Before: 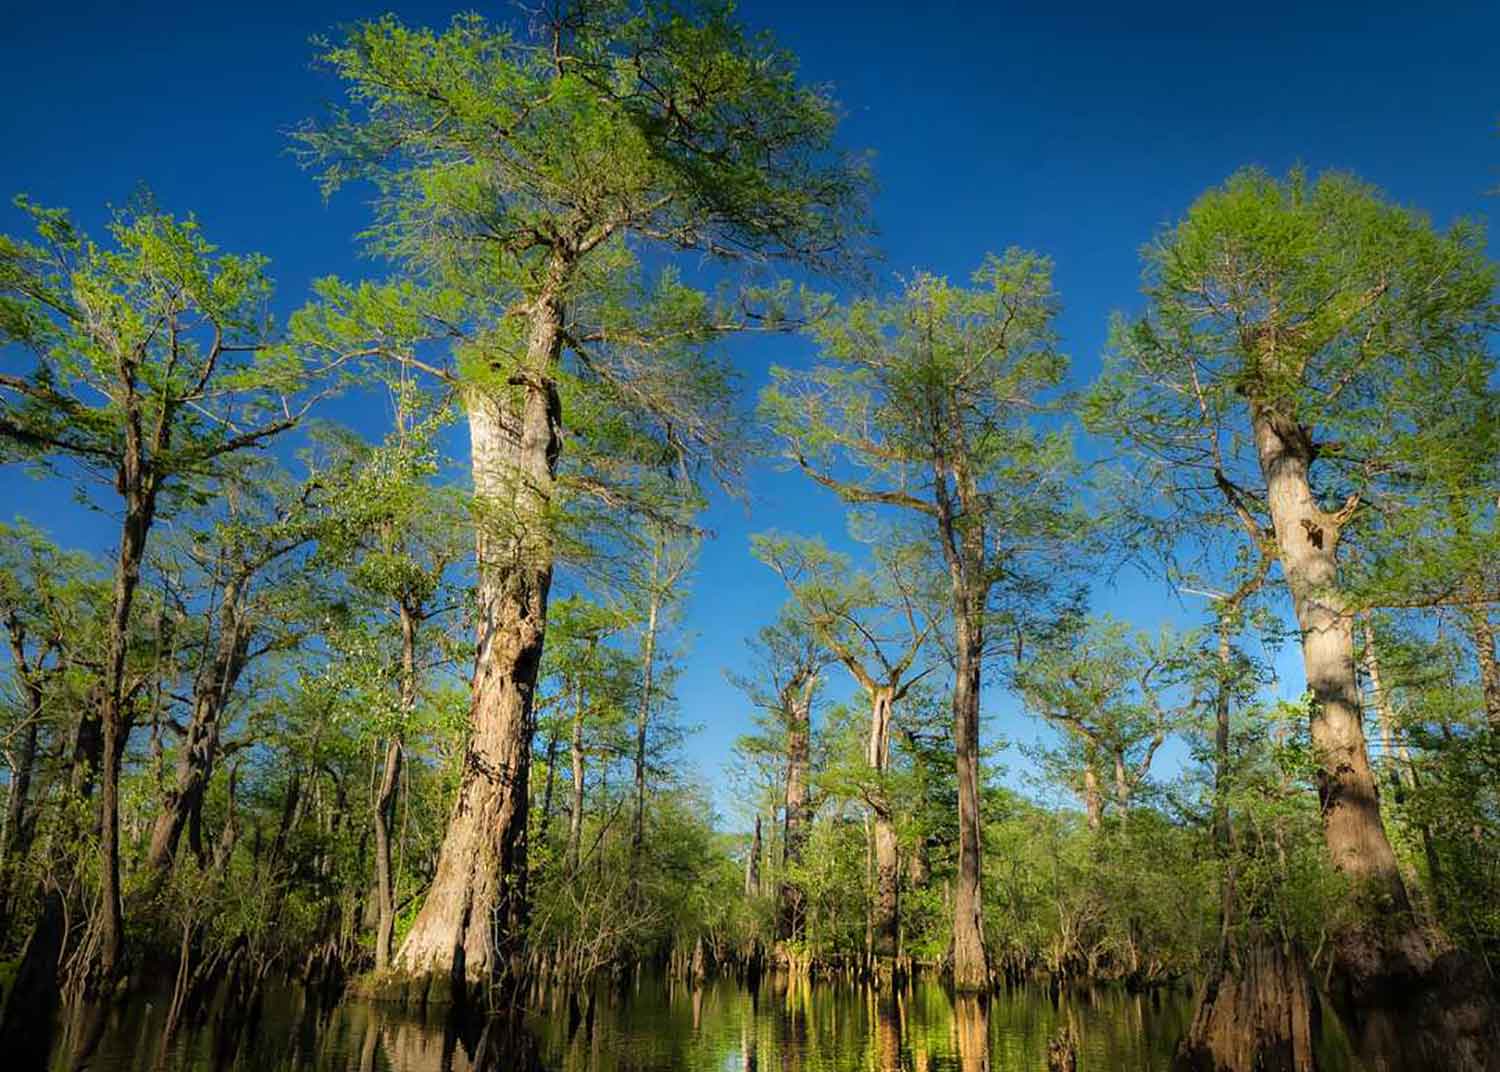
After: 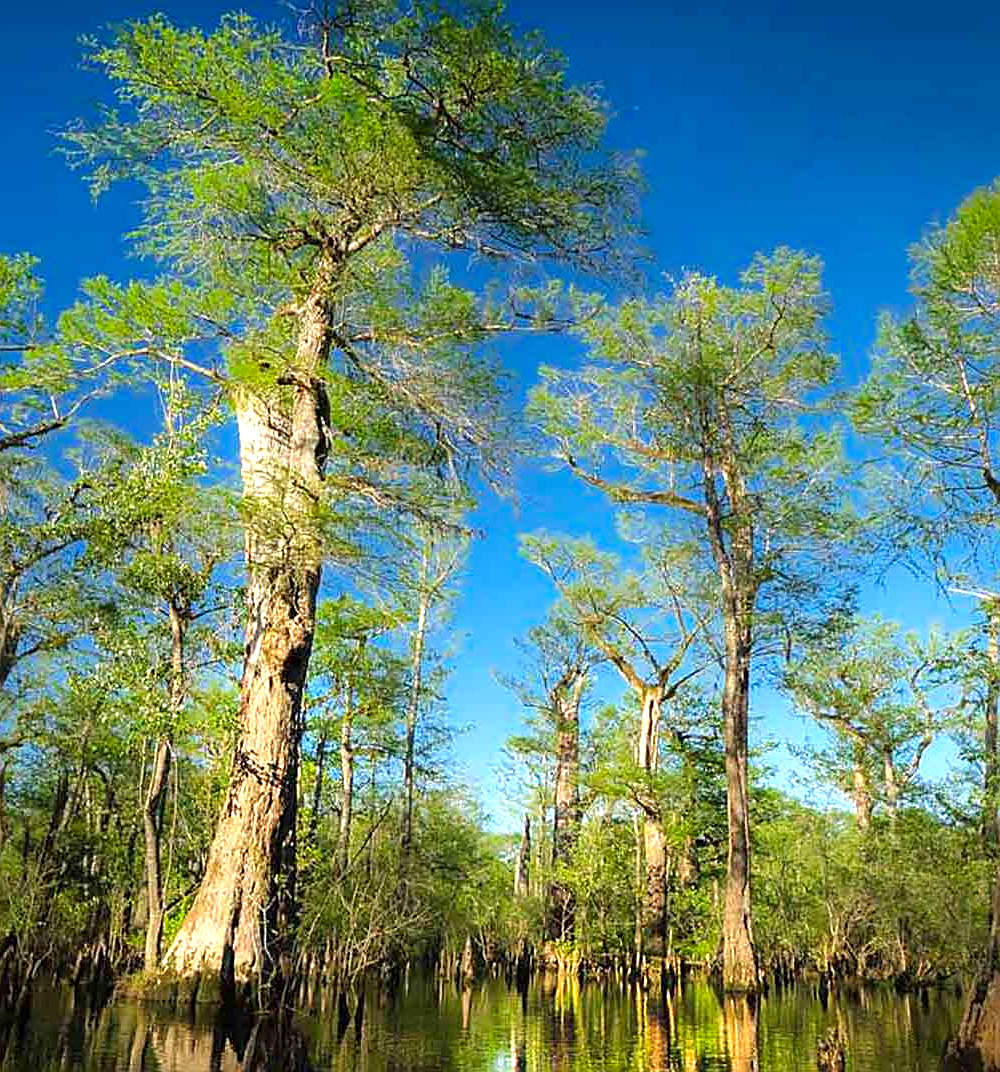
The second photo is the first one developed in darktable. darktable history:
color zones: curves: ch0 [(0, 0.444) (0.143, 0.442) (0.286, 0.441) (0.429, 0.441) (0.571, 0.441) (0.714, 0.441) (0.857, 0.442) (1, 0.444)]
crop and rotate: left 15.446%, right 17.836%
exposure: black level correction 0, exposure 1 EV, compensate highlight preservation false
sharpen: on, module defaults
